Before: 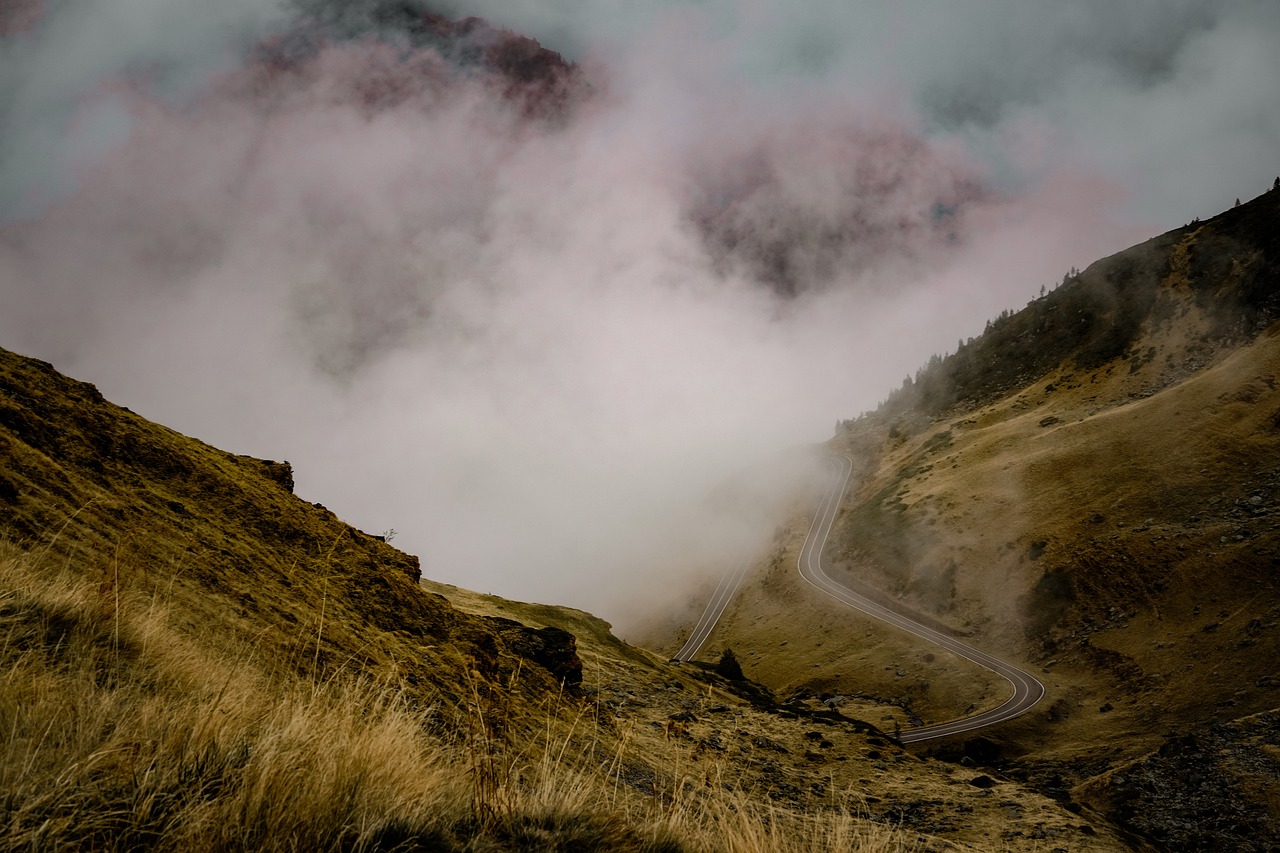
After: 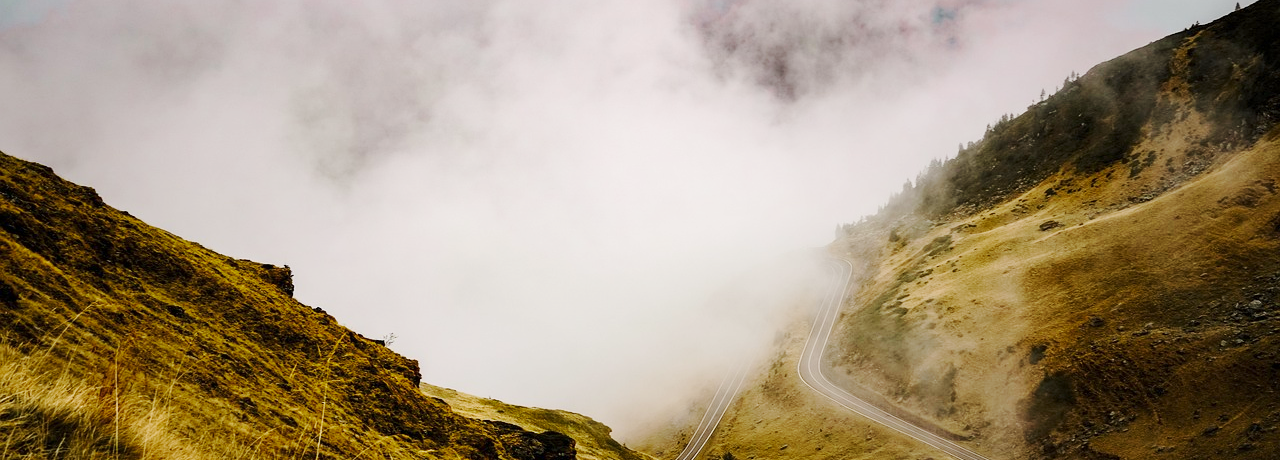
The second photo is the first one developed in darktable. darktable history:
base curve: curves: ch0 [(0, 0) (0.025, 0.046) (0.112, 0.277) (0.467, 0.74) (0.814, 0.929) (1, 0.942)], preserve colors none
crop and rotate: top 23.148%, bottom 22.814%
contrast brightness saturation: contrast 0.096, brightness 0.033, saturation 0.091
